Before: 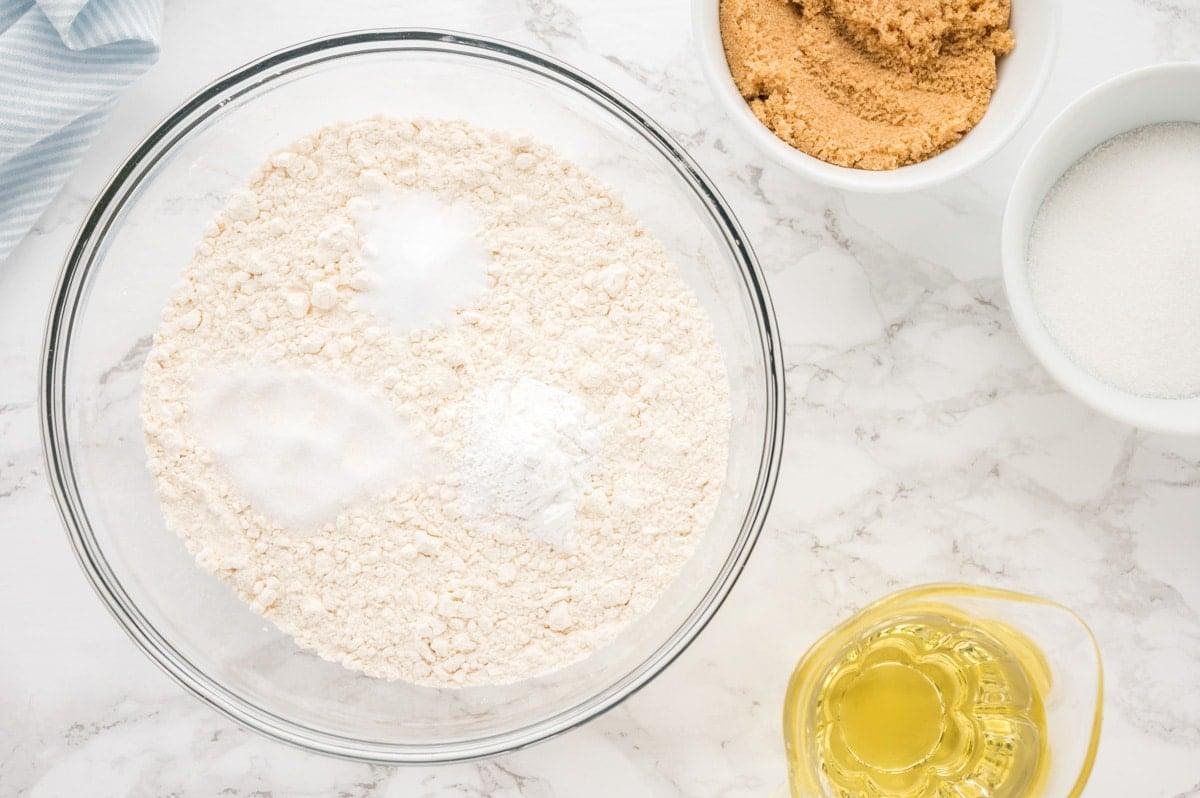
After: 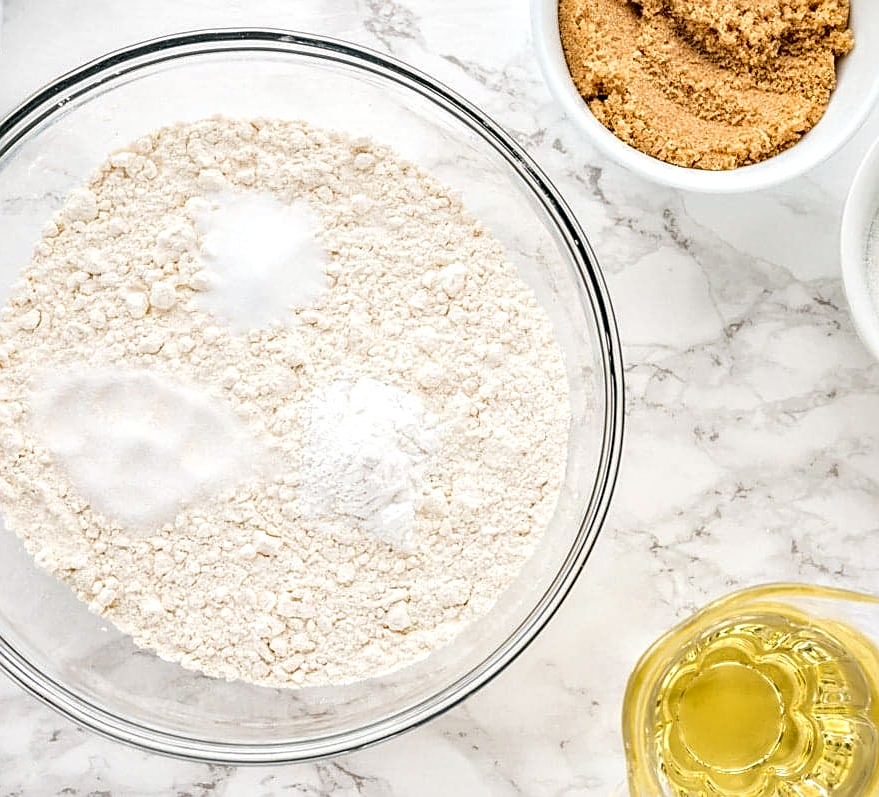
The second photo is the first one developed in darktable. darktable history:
local contrast: on, module defaults
crop: left 13.434%, top 0%, right 13.29%
contrast equalizer: octaves 7, y [[0.6 ×6], [0.55 ×6], [0 ×6], [0 ×6], [0 ×6]]
sharpen: on, module defaults
